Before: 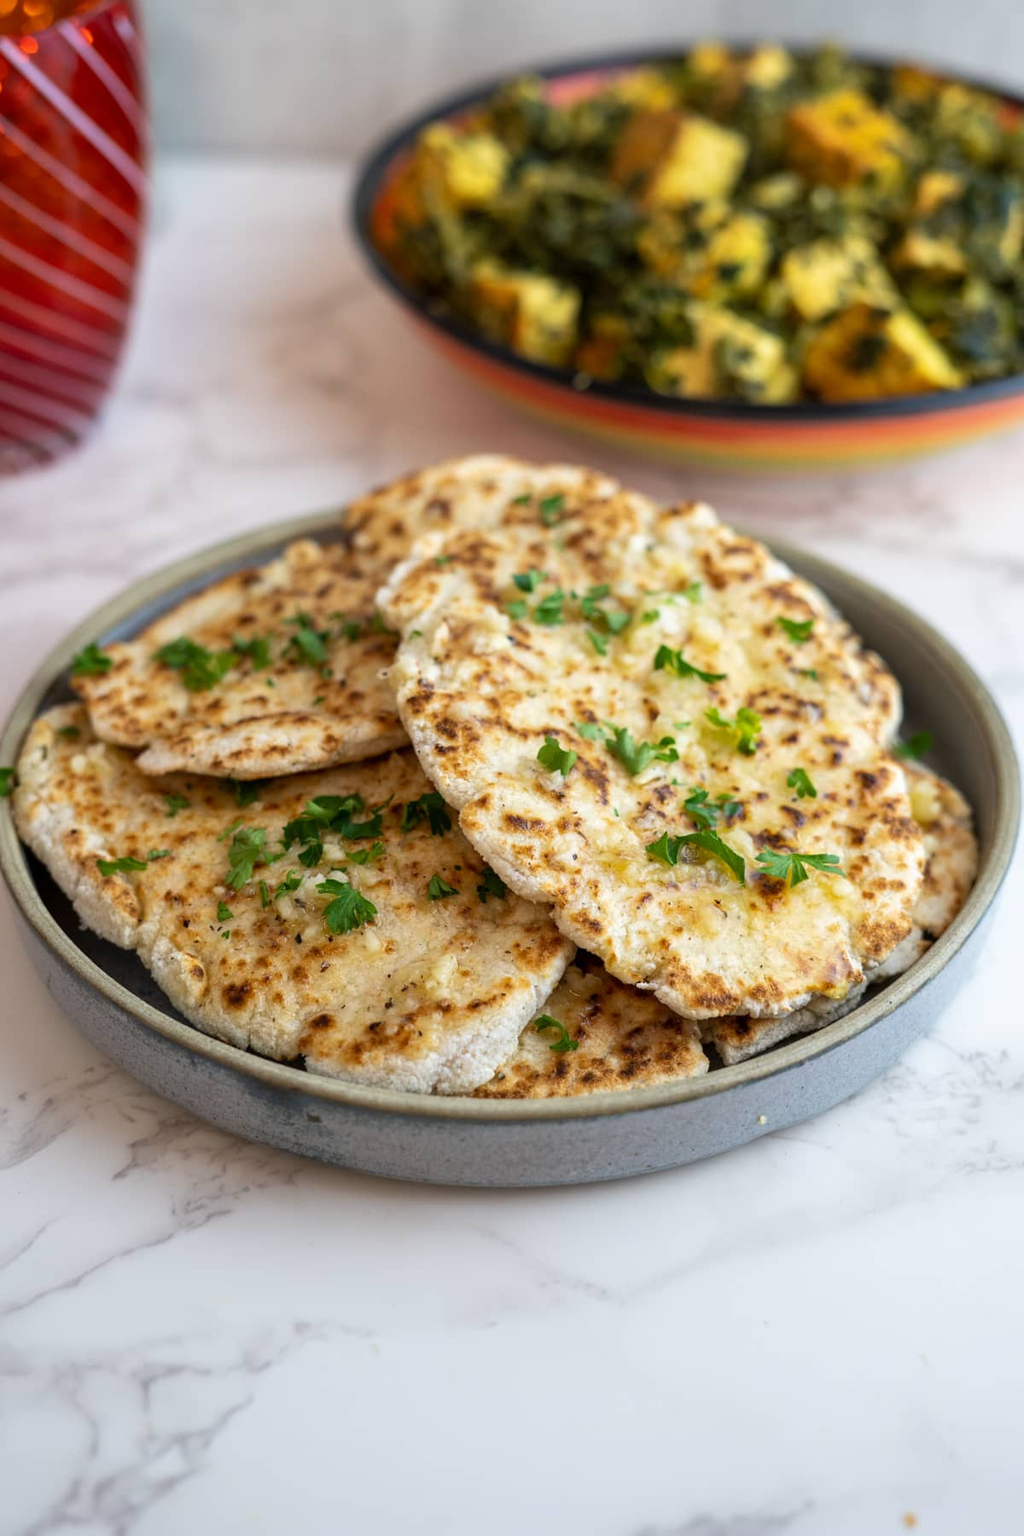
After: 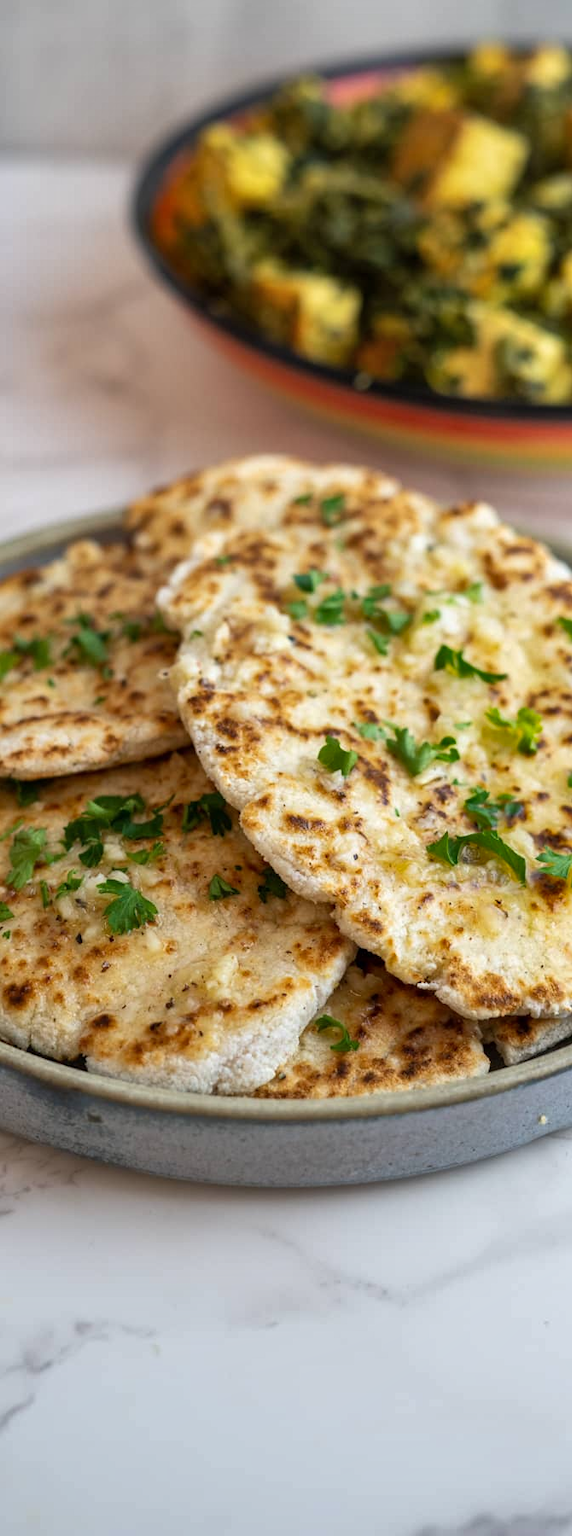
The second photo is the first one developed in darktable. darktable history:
shadows and highlights: shadows 60.29, highlights color adjustment 49.02%, soften with gaussian
crop: left 21.446%, right 22.557%
